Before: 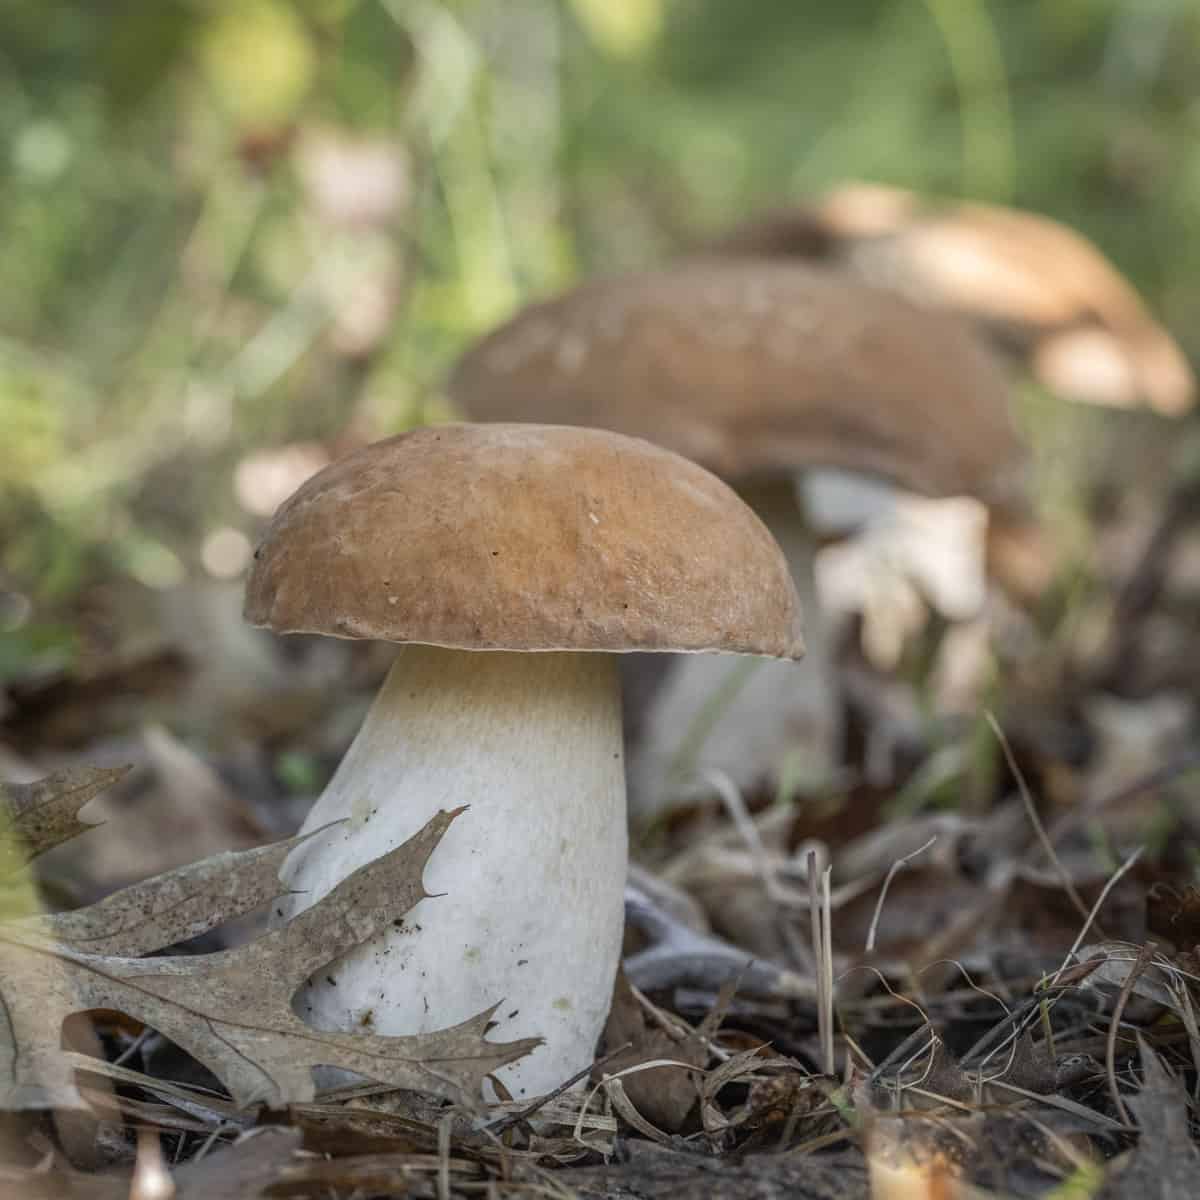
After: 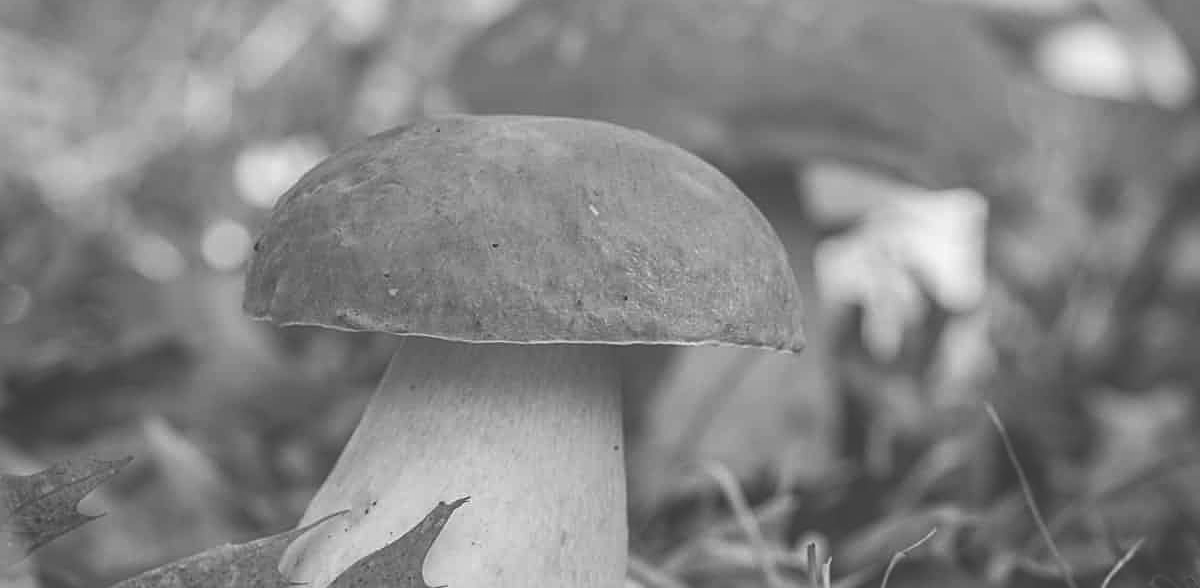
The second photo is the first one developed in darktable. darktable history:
color calibration: output gray [0.28, 0.41, 0.31, 0], illuminant as shot in camera, x 0.358, y 0.373, temperature 4628.91 K
exposure: black level correction -0.042, exposure 0.06 EV, compensate exposure bias true, compensate highlight preservation false
sharpen: on, module defaults
crop and rotate: top 25.748%, bottom 25.205%
